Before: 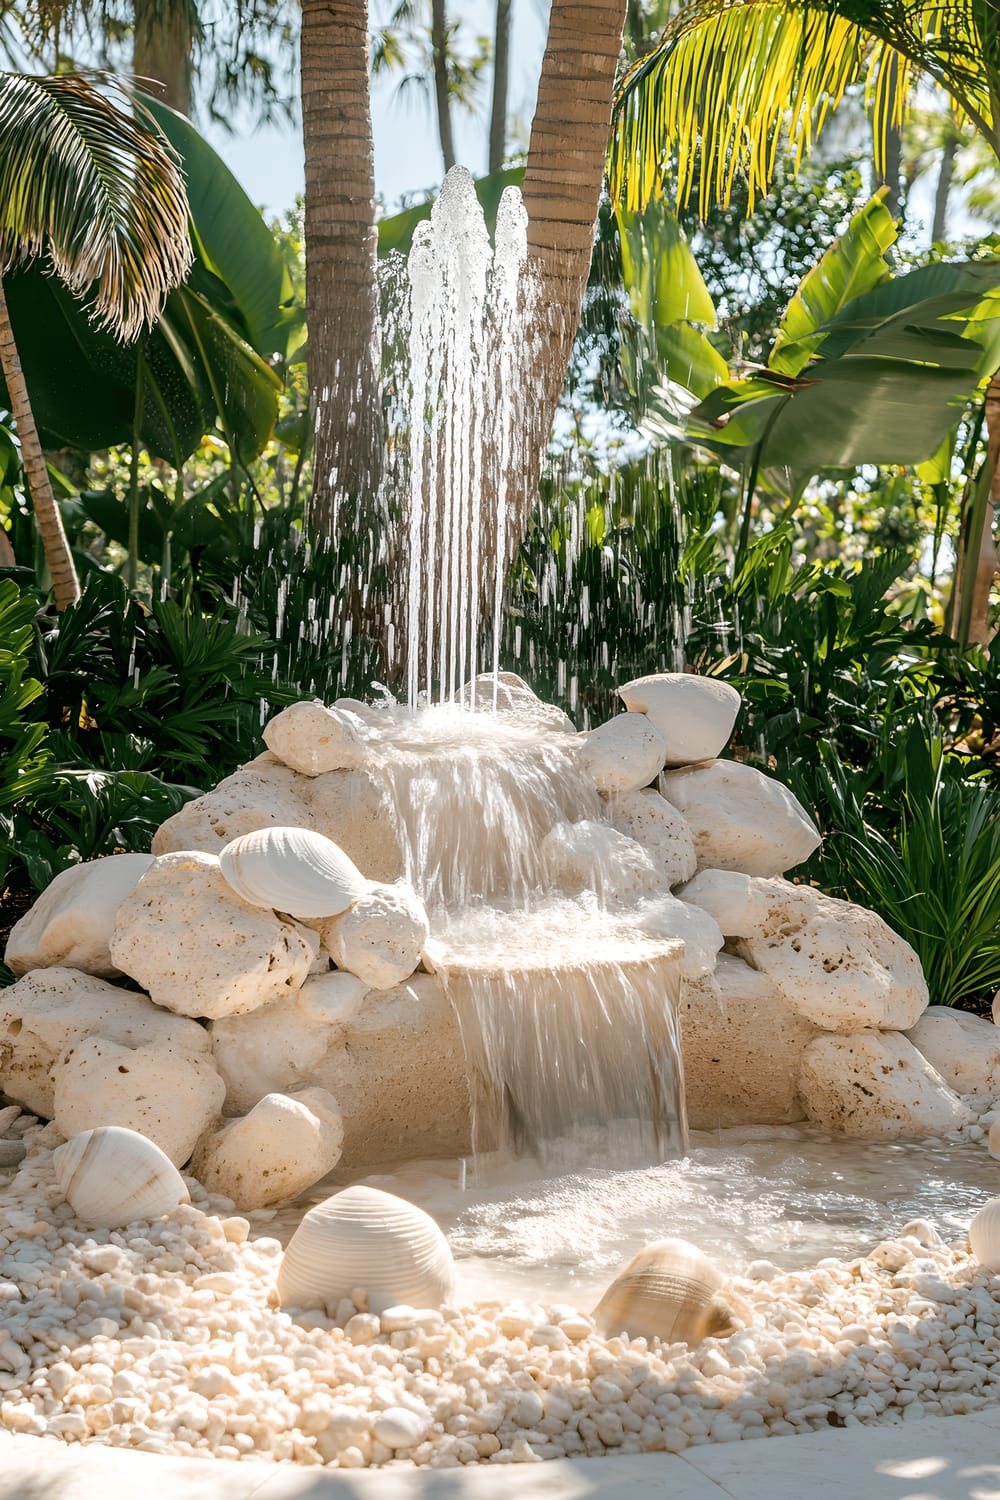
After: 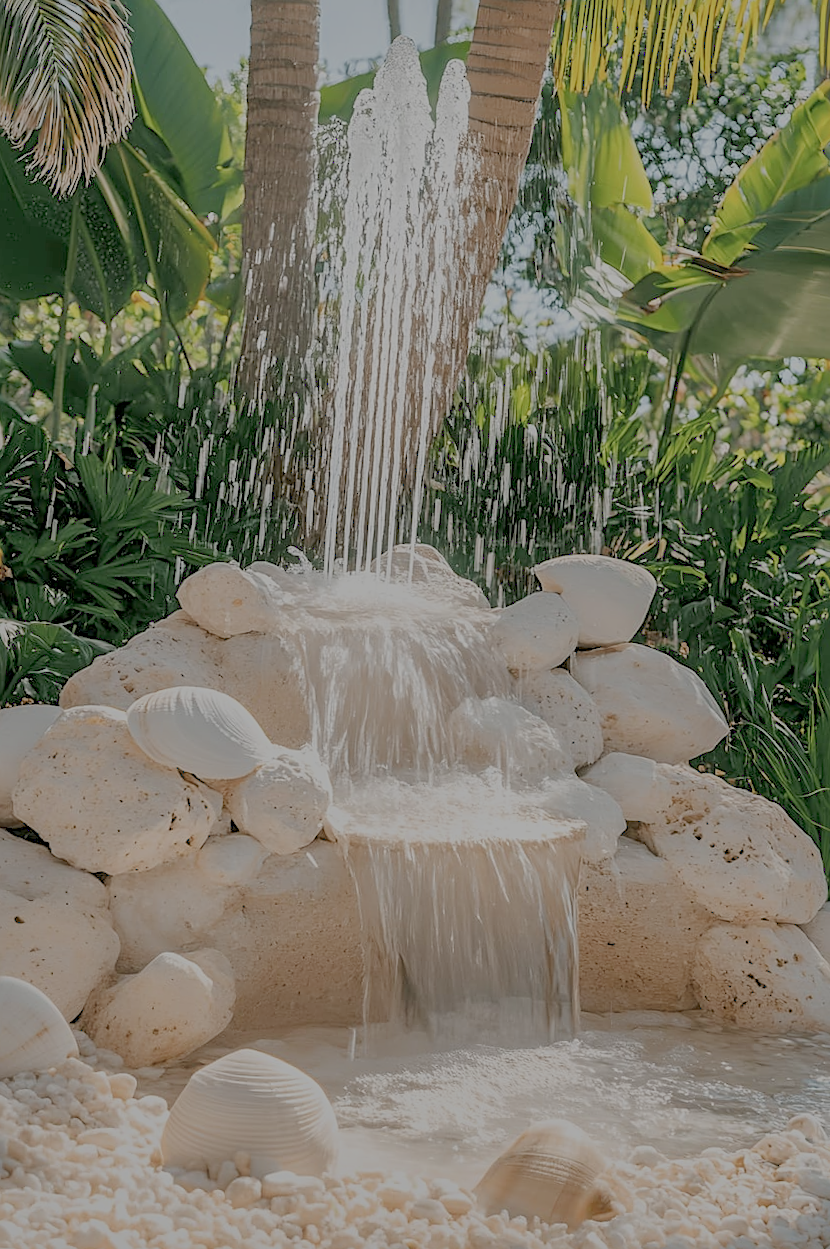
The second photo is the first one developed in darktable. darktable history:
shadows and highlights: on, module defaults
local contrast: on, module defaults
crop and rotate: angle -3.19°, left 5.378%, top 5.159%, right 4.743%, bottom 4.693%
sharpen: on, module defaults
filmic rgb: black relative exposure -13.99 EV, white relative exposure 7.95 EV, threshold 3.06 EV, hardness 3.73, latitude 49.99%, contrast 0.5, enable highlight reconstruction true
